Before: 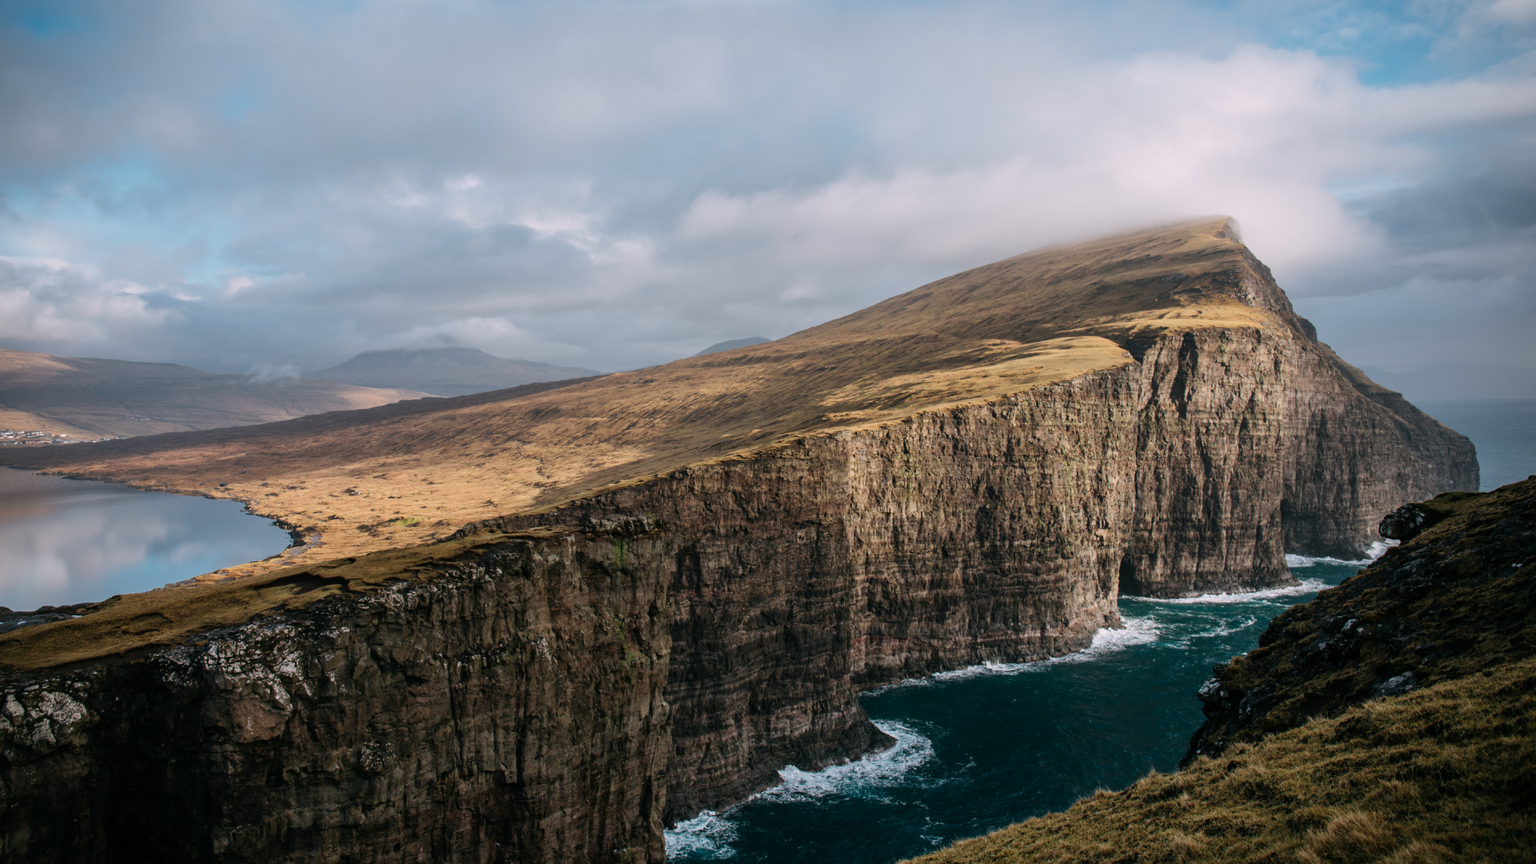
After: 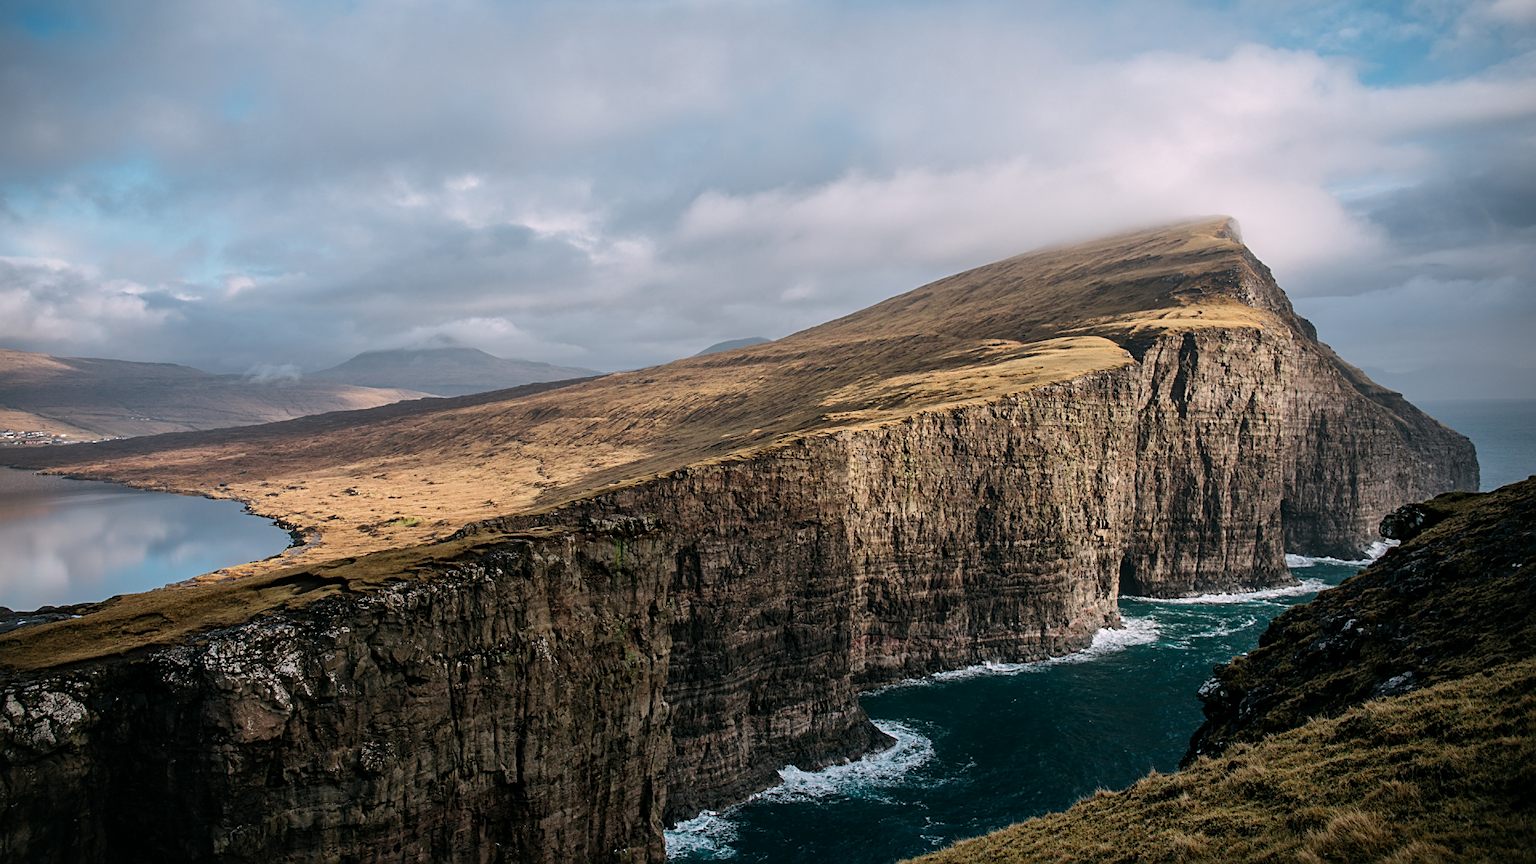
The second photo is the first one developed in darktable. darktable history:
sharpen: on, module defaults
local contrast: mode bilateral grid, contrast 20, coarseness 49, detail 120%, midtone range 0.2
